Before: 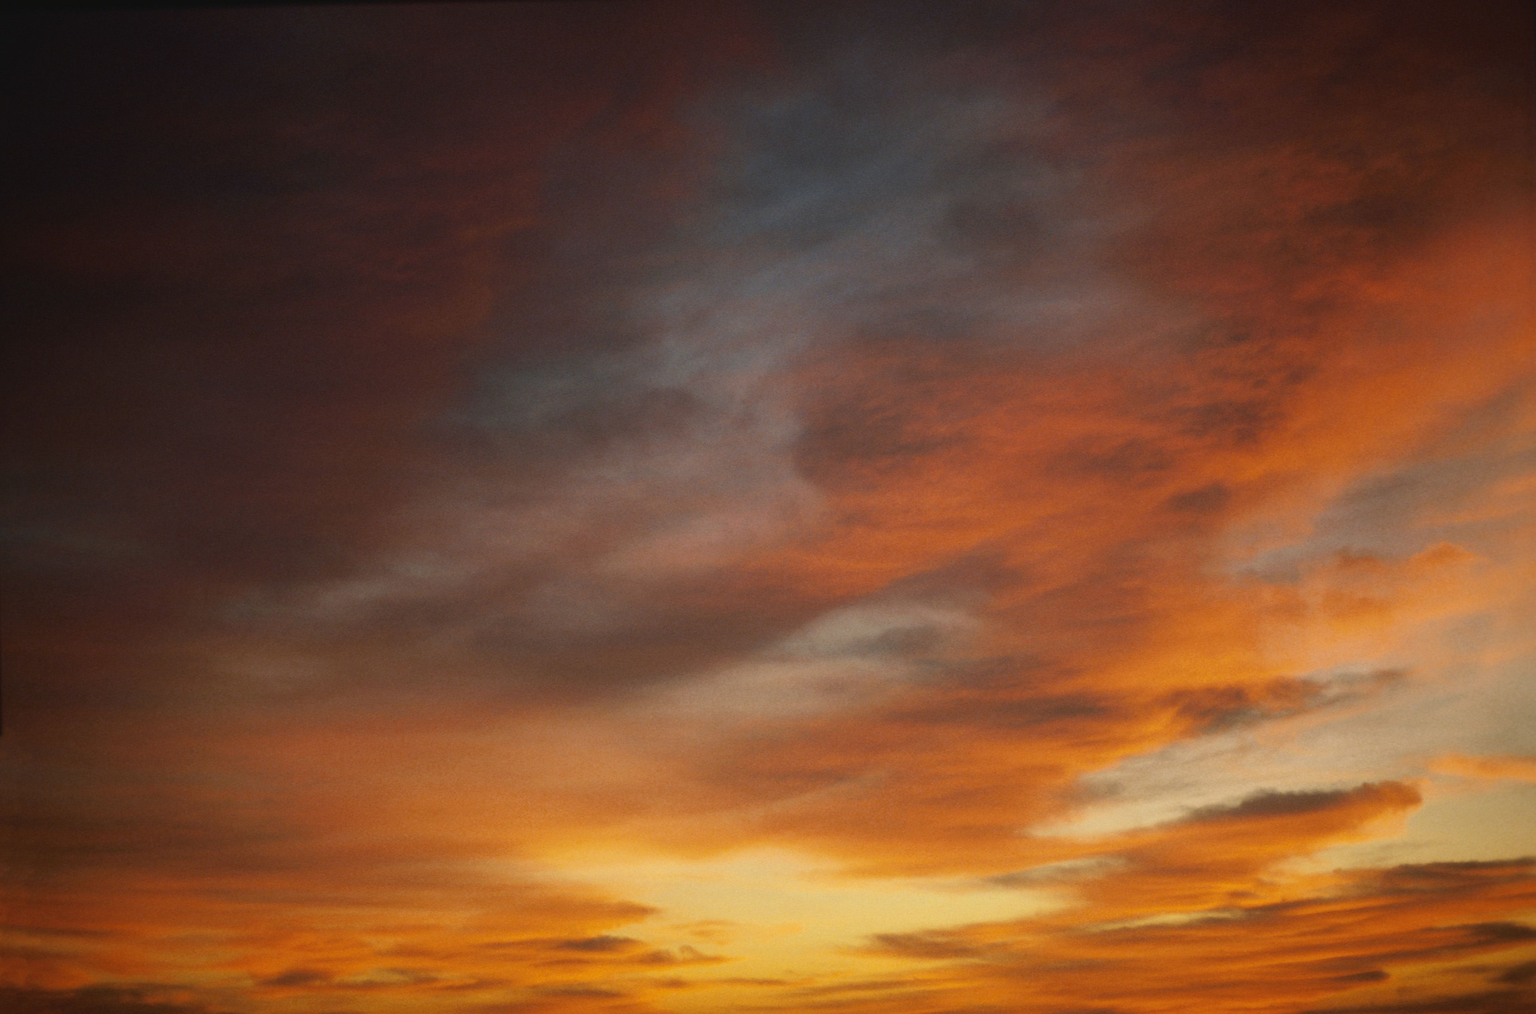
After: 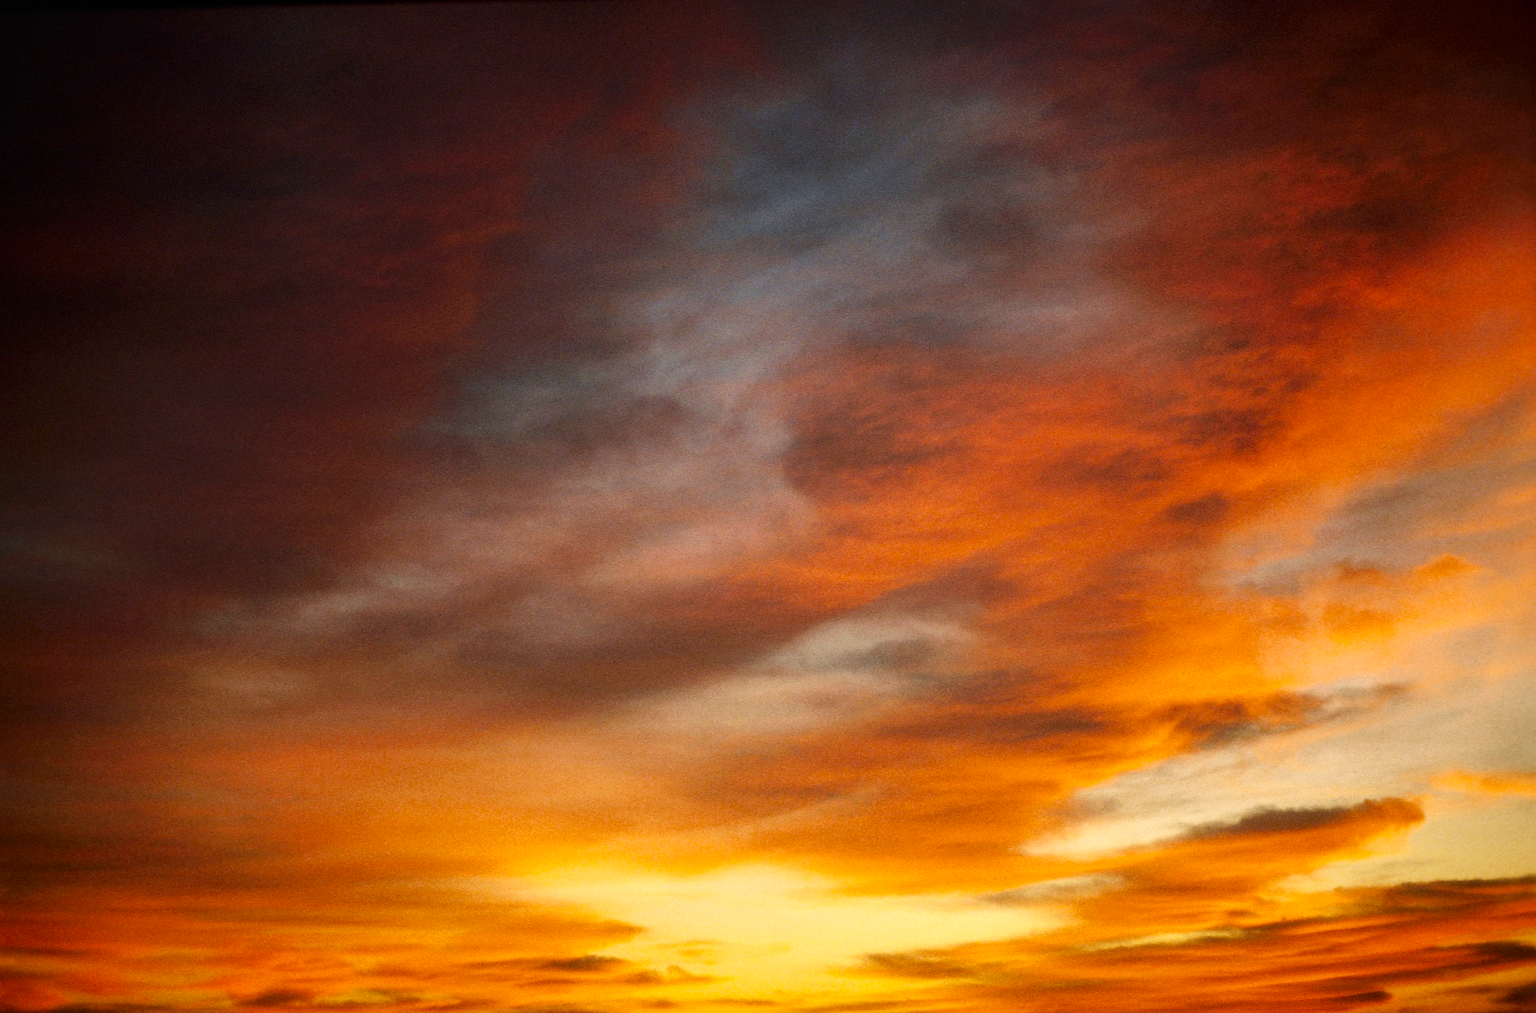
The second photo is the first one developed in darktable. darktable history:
contrast brightness saturation: contrast 0.082, saturation 0.197
tone curve: curves: ch0 [(0, 0) (0.004, 0.001) (0.133, 0.112) (0.325, 0.362) (0.832, 0.893) (1, 1)], preserve colors none
crop: left 1.717%, right 0.281%, bottom 2.093%
exposure: black level correction 0.001, compensate highlight preservation false
tone equalizer: smoothing 1
local contrast: on, module defaults
sharpen: on, module defaults
